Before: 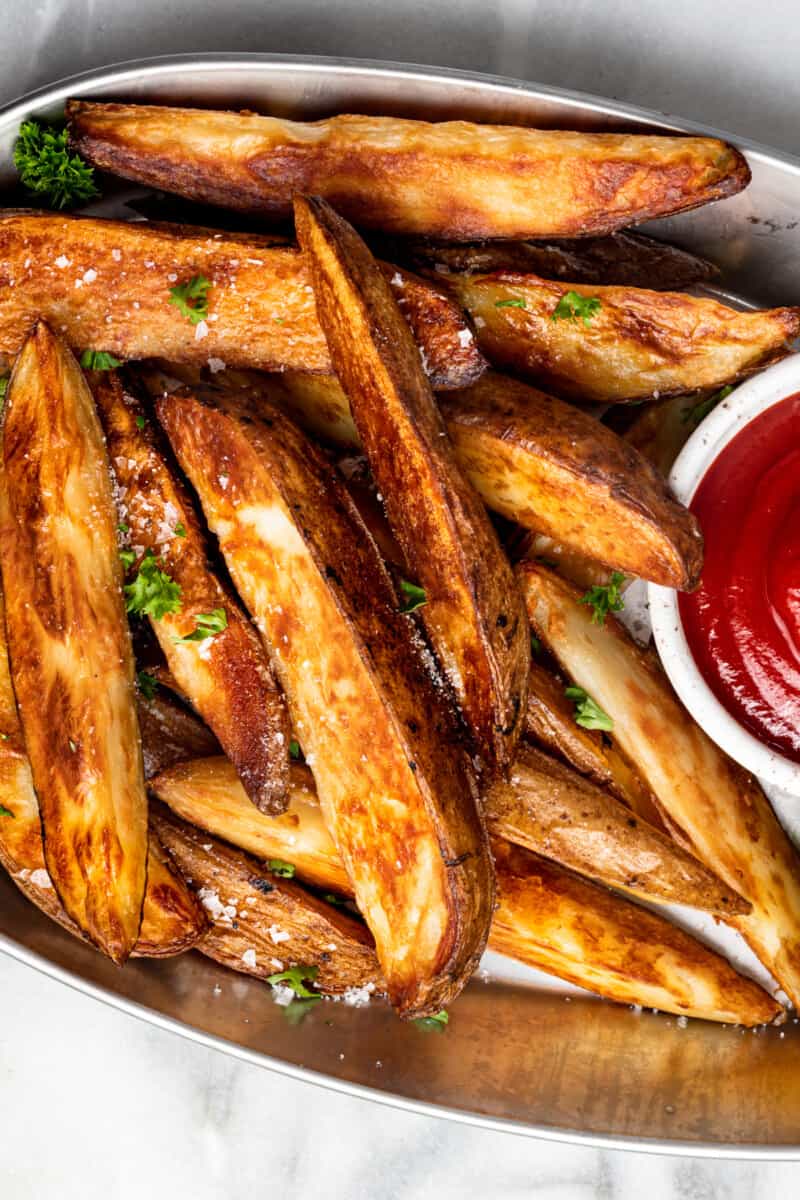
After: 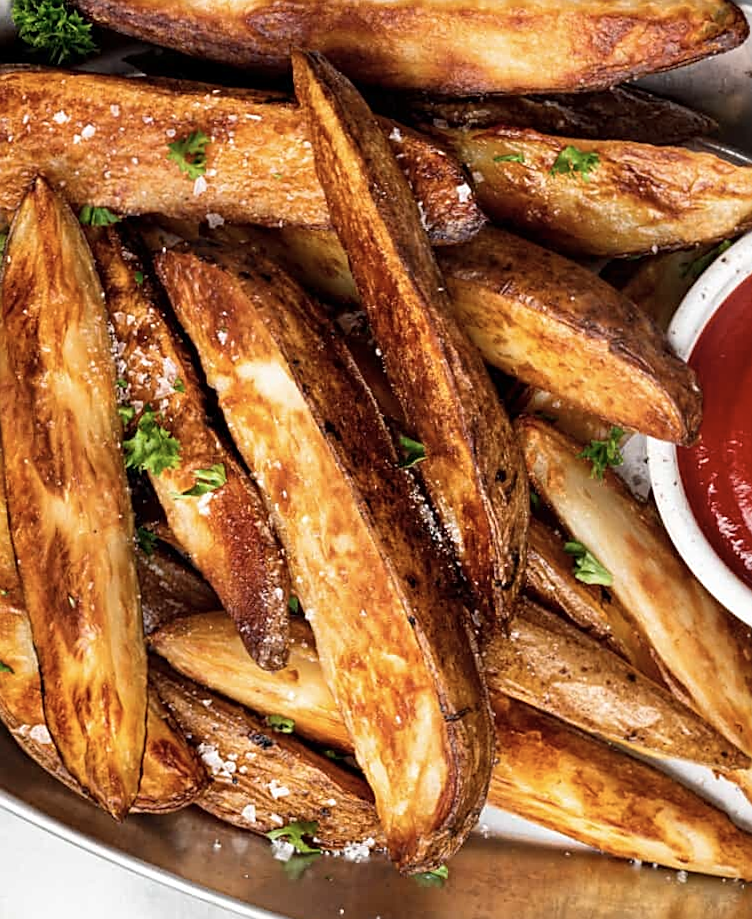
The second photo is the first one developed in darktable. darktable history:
sharpen: on, module defaults
contrast brightness saturation: saturation -0.161
crop and rotate: angle 0.108°, top 11.98%, right 5.72%, bottom 11.189%
